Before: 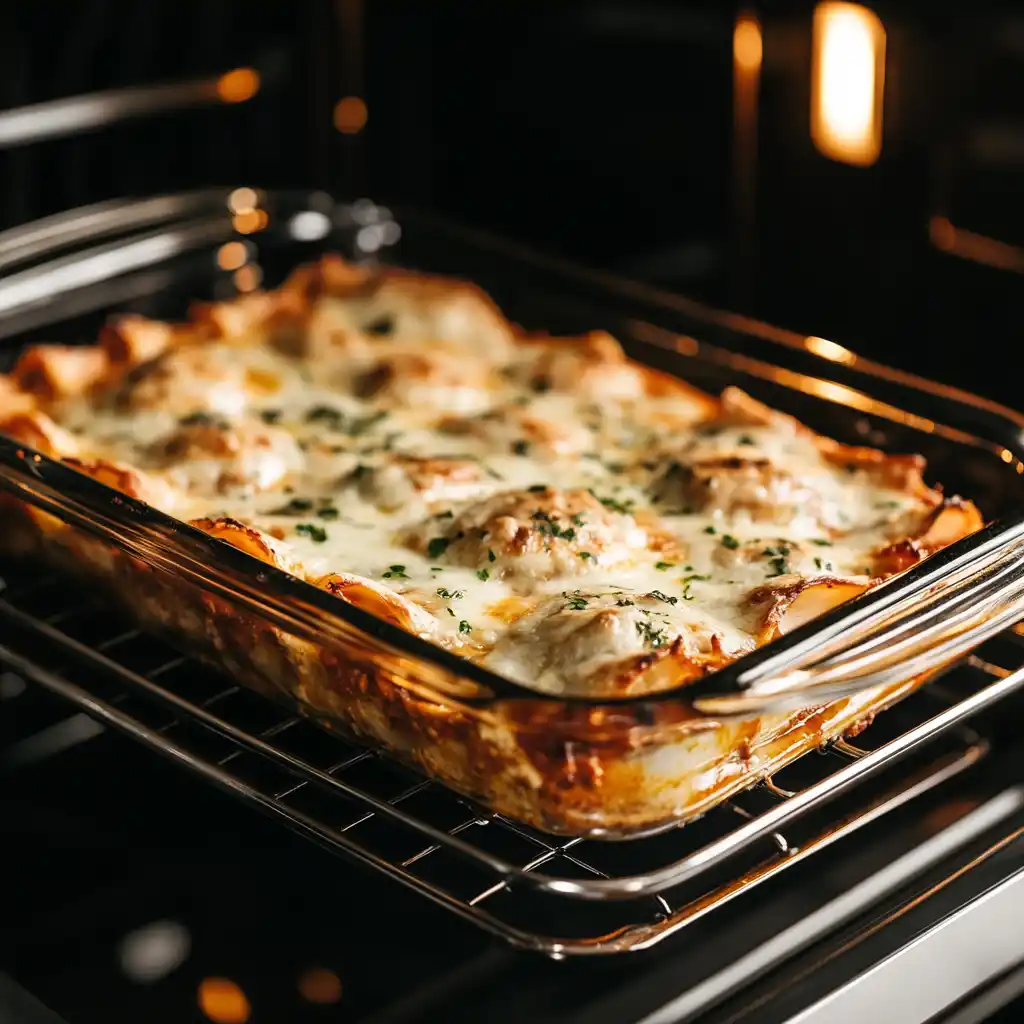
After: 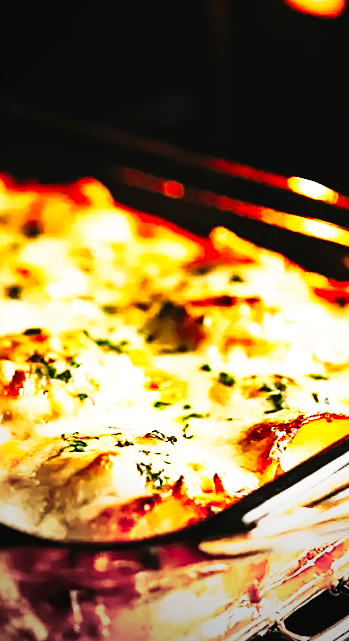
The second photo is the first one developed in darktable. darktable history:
crop and rotate: left 49.936%, top 10.094%, right 13.136%, bottom 24.256%
exposure: black level correction 0, exposure 0.7 EV, compensate exposure bias true, compensate highlight preservation false
rotate and perspective: rotation -1.68°, lens shift (vertical) -0.146, crop left 0.049, crop right 0.912, crop top 0.032, crop bottom 0.96
sharpen: on, module defaults
contrast brightness saturation: contrast -0.19, saturation 0.19
vignetting: fall-off start 73.57%, center (0.22, -0.235)
tone curve: curves: ch0 [(0, 0) (0.003, 0.003) (0.011, 0.006) (0.025, 0.01) (0.044, 0.015) (0.069, 0.02) (0.1, 0.027) (0.136, 0.036) (0.177, 0.05) (0.224, 0.07) (0.277, 0.12) (0.335, 0.208) (0.399, 0.334) (0.468, 0.473) (0.543, 0.636) (0.623, 0.795) (0.709, 0.907) (0.801, 0.97) (0.898, 0.989) (1, 1)], preserve colors none
